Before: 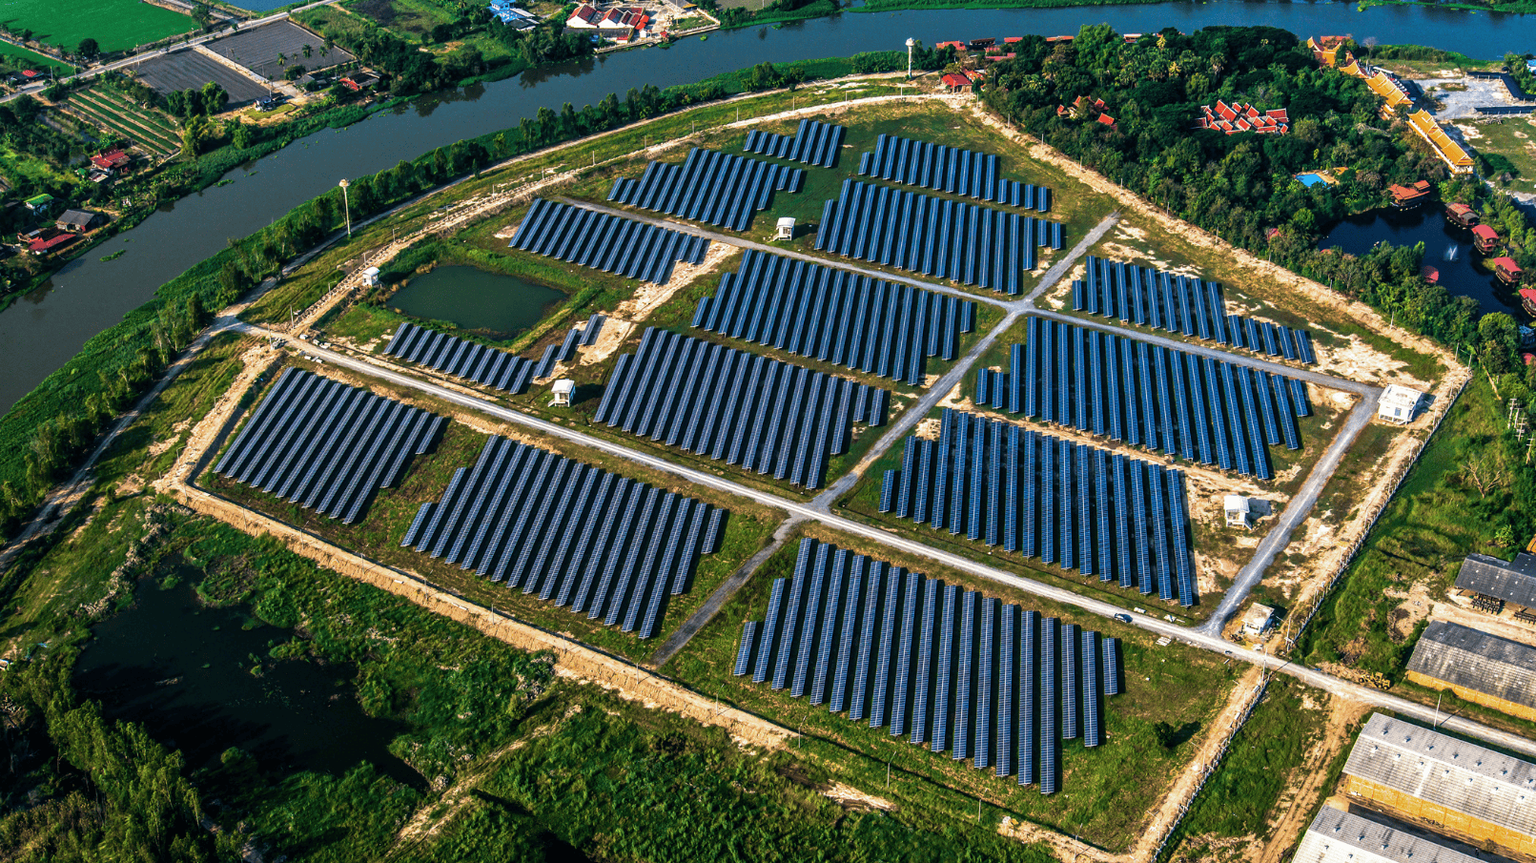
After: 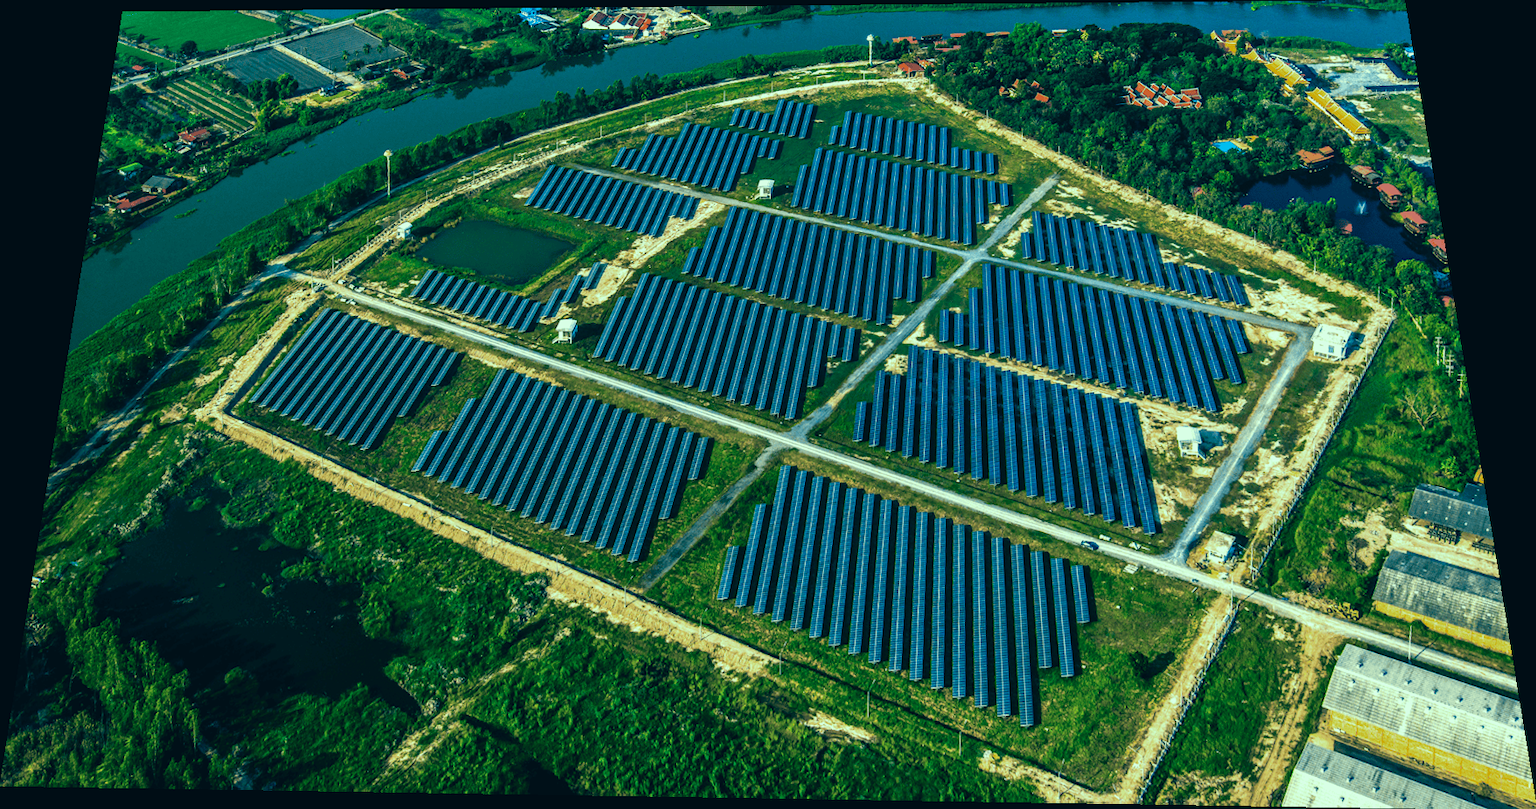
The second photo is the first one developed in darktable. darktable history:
color correction: highlights a* -20.08, highlights b* 9.8, shadows a* -20.4, shadows b* -10.76
rotate and perspective: rotation 0.128°, lens shift (vertical) -0.181, lens shift (horizontal) -0.044, shear 0.001, automatic cropping off
